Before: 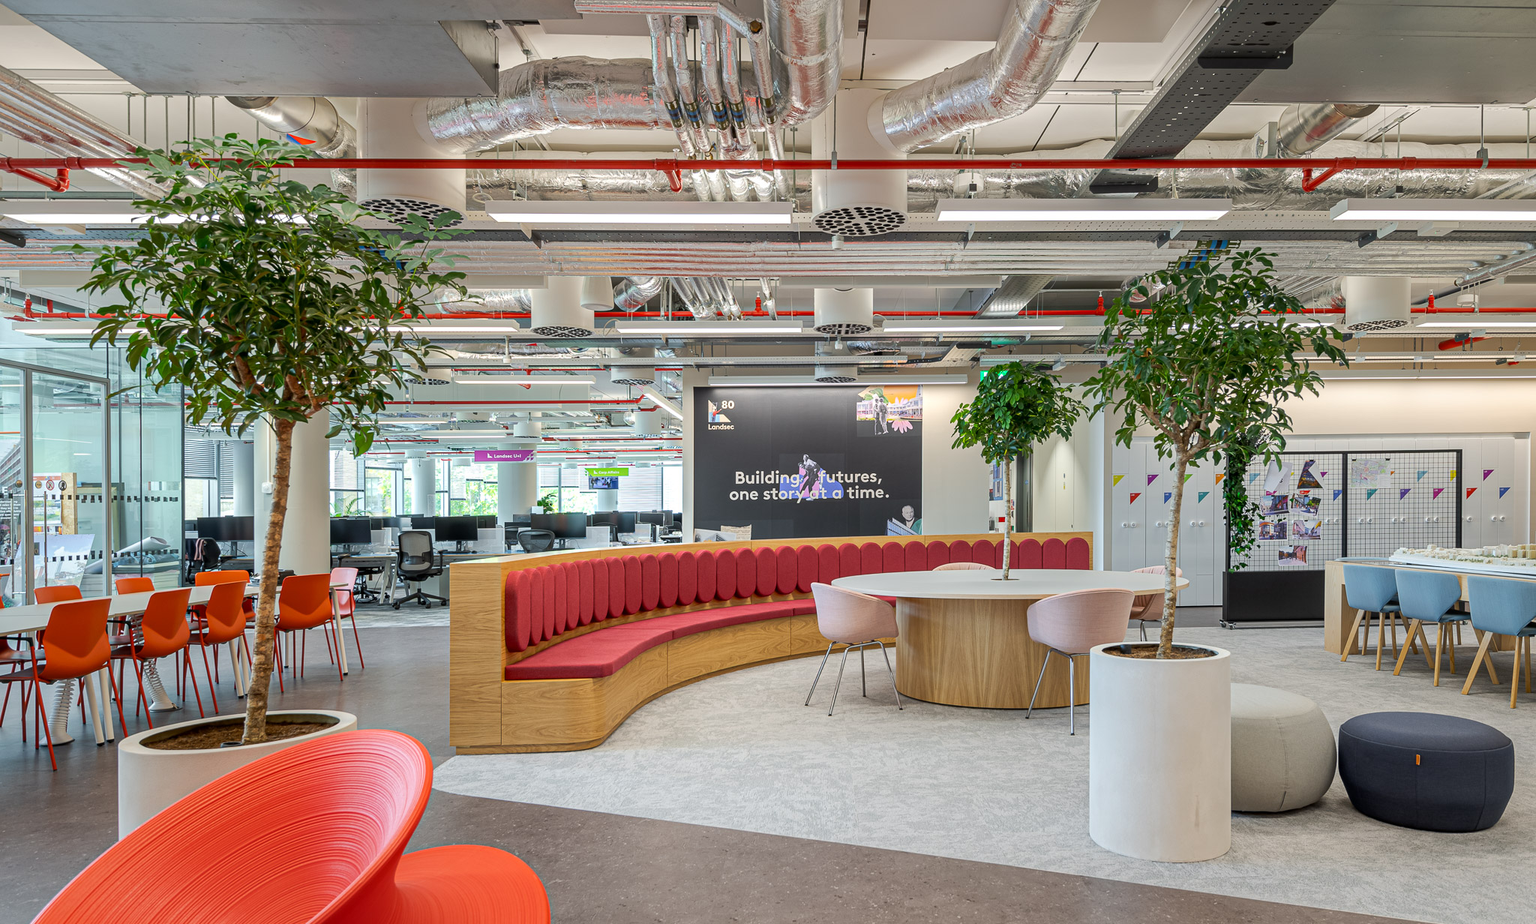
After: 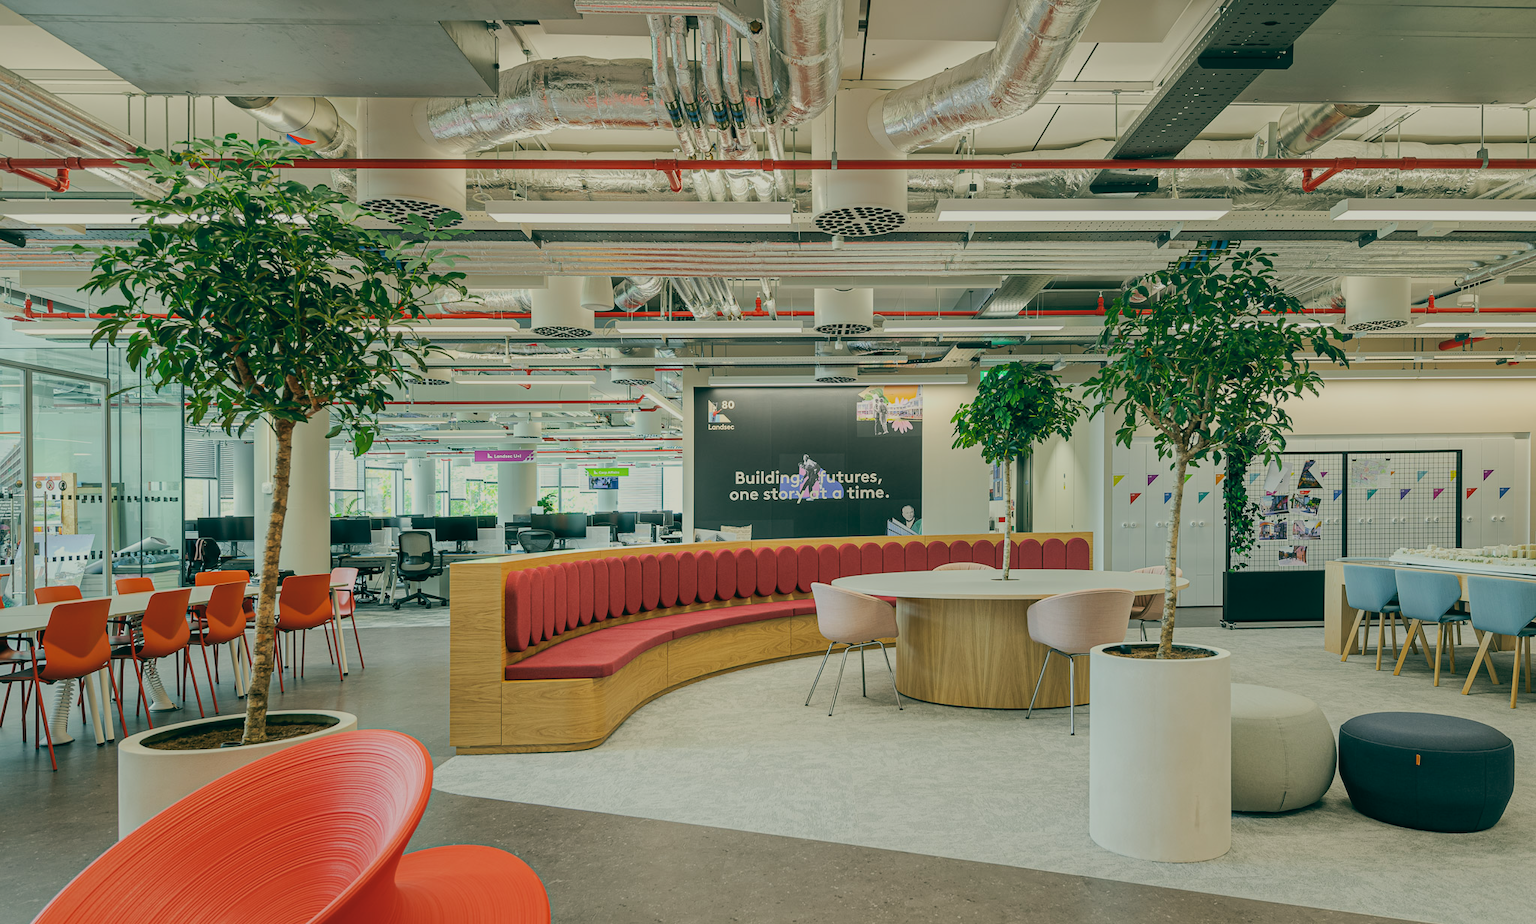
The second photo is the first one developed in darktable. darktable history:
filmic rgb: black relative exposure -7.65 EV, white relative exposure 4.56 EV, hardness 3.61
color balance: lift [1.005, 0.99, 1.007, 1.01], gamma [1, 1.034, 1.032, 0.966], gain [0.873, 1.055, 1.067, 0.933]
